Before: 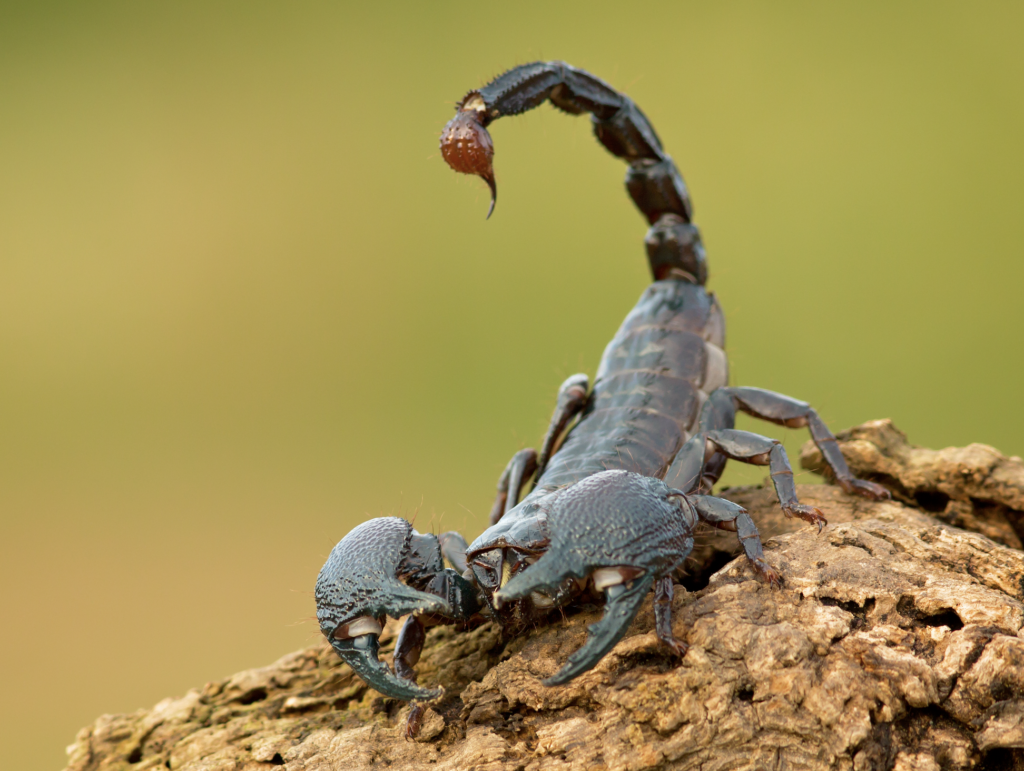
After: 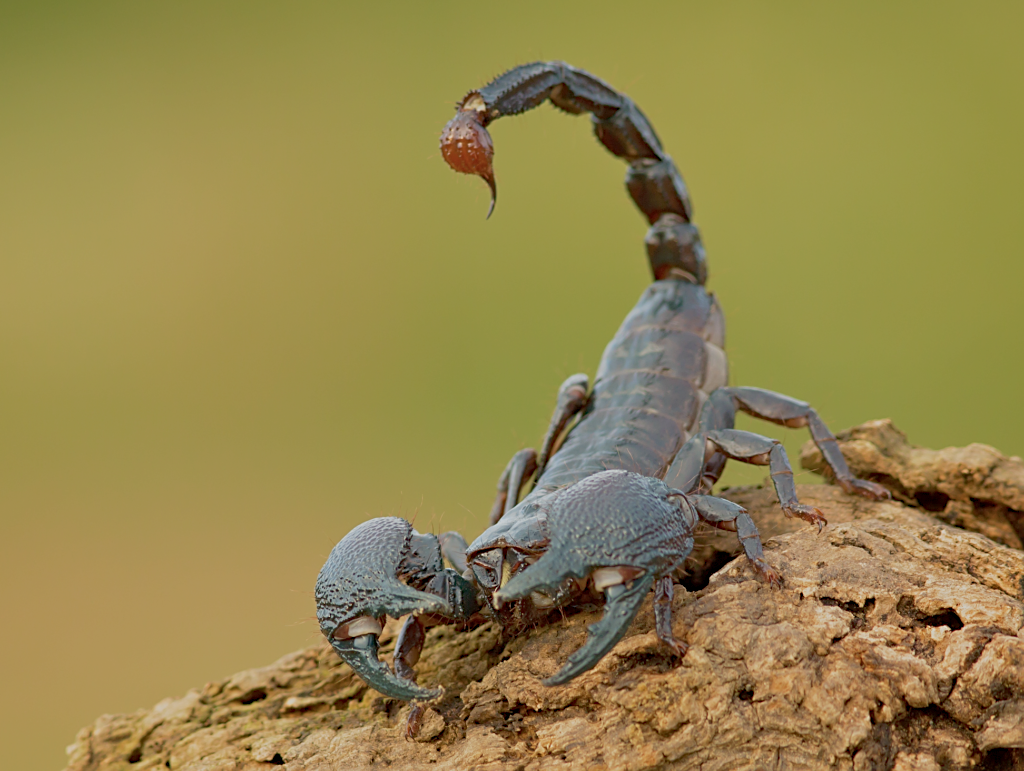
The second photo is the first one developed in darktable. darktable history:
color balance rgb: contrast -30%
sharpen: on, module defaults
